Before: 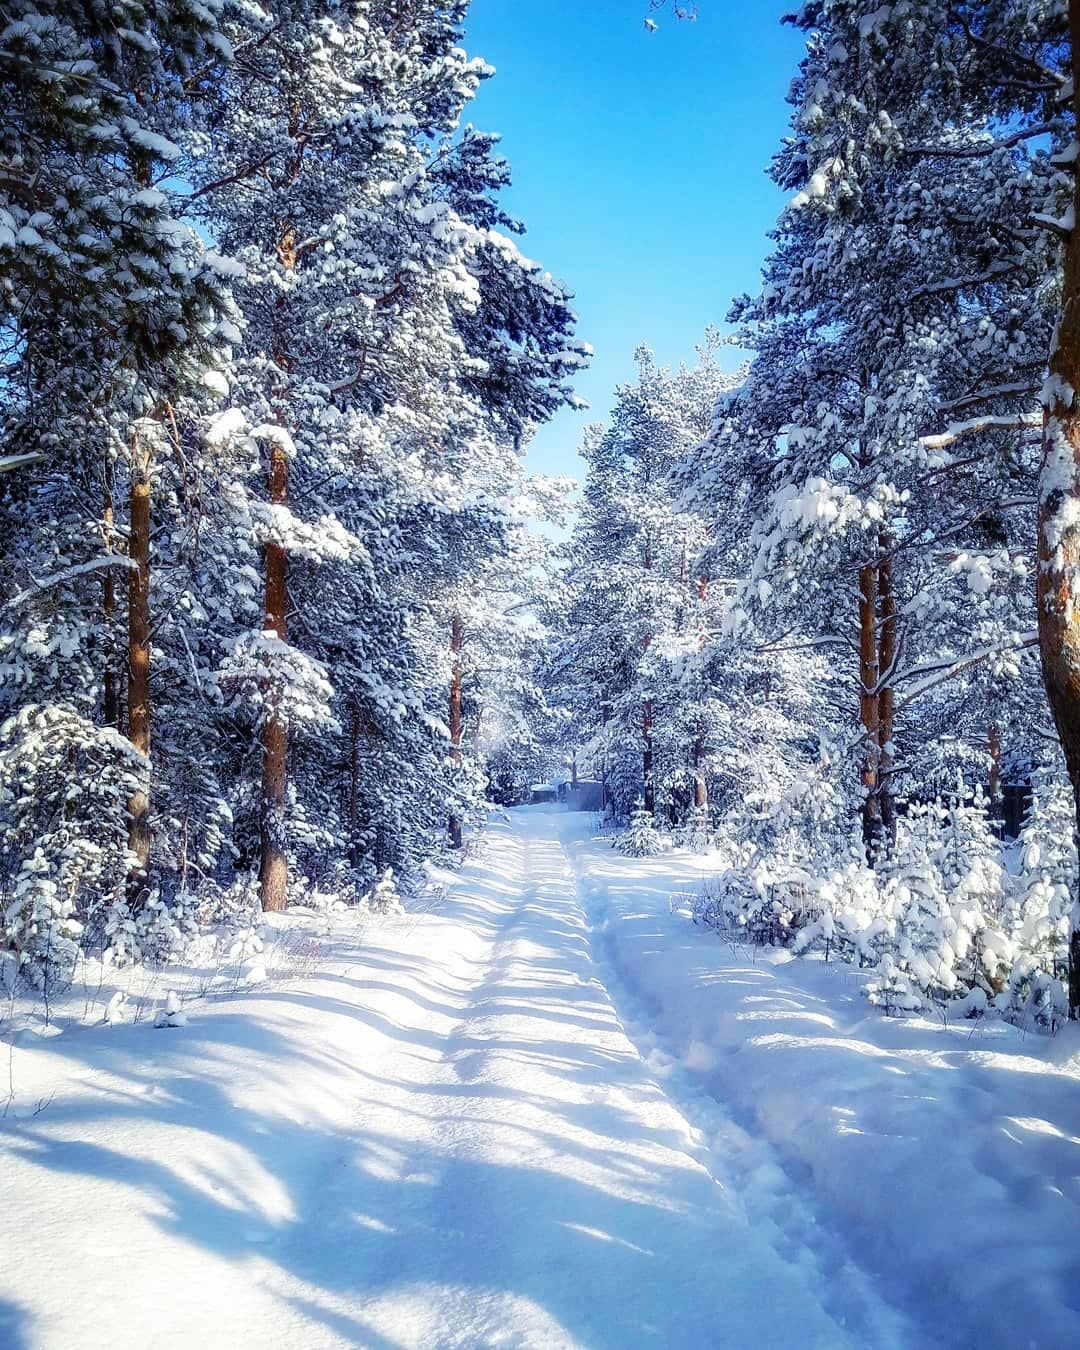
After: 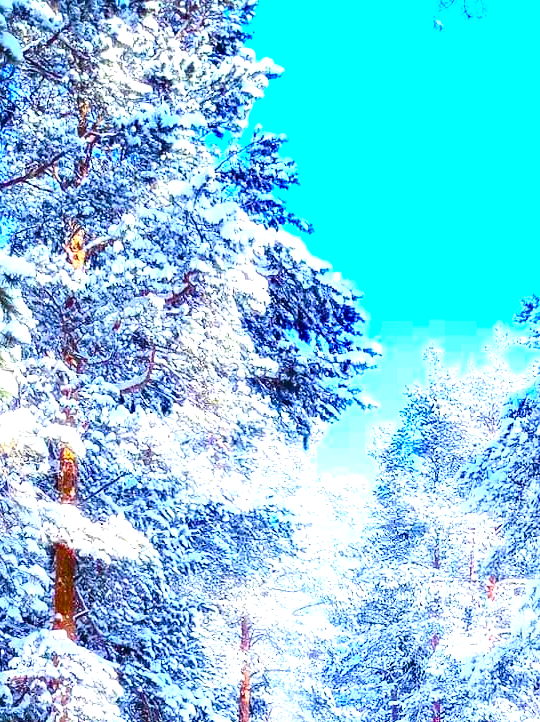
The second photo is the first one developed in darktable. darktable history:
exposure: black level correction 0, exposure 1.198 EV, compensate exposure bias true, compensate highlight preservation false
crop: left 19.556%, right 30.401%, bottom 46.458%
contrast brightness saturation: contrast 0.2, brightness 0.16, saturation 0.22
color balance rgb: linear chroma grading › global chroma 15%, perceptual saturation grading › global saturation 30%
